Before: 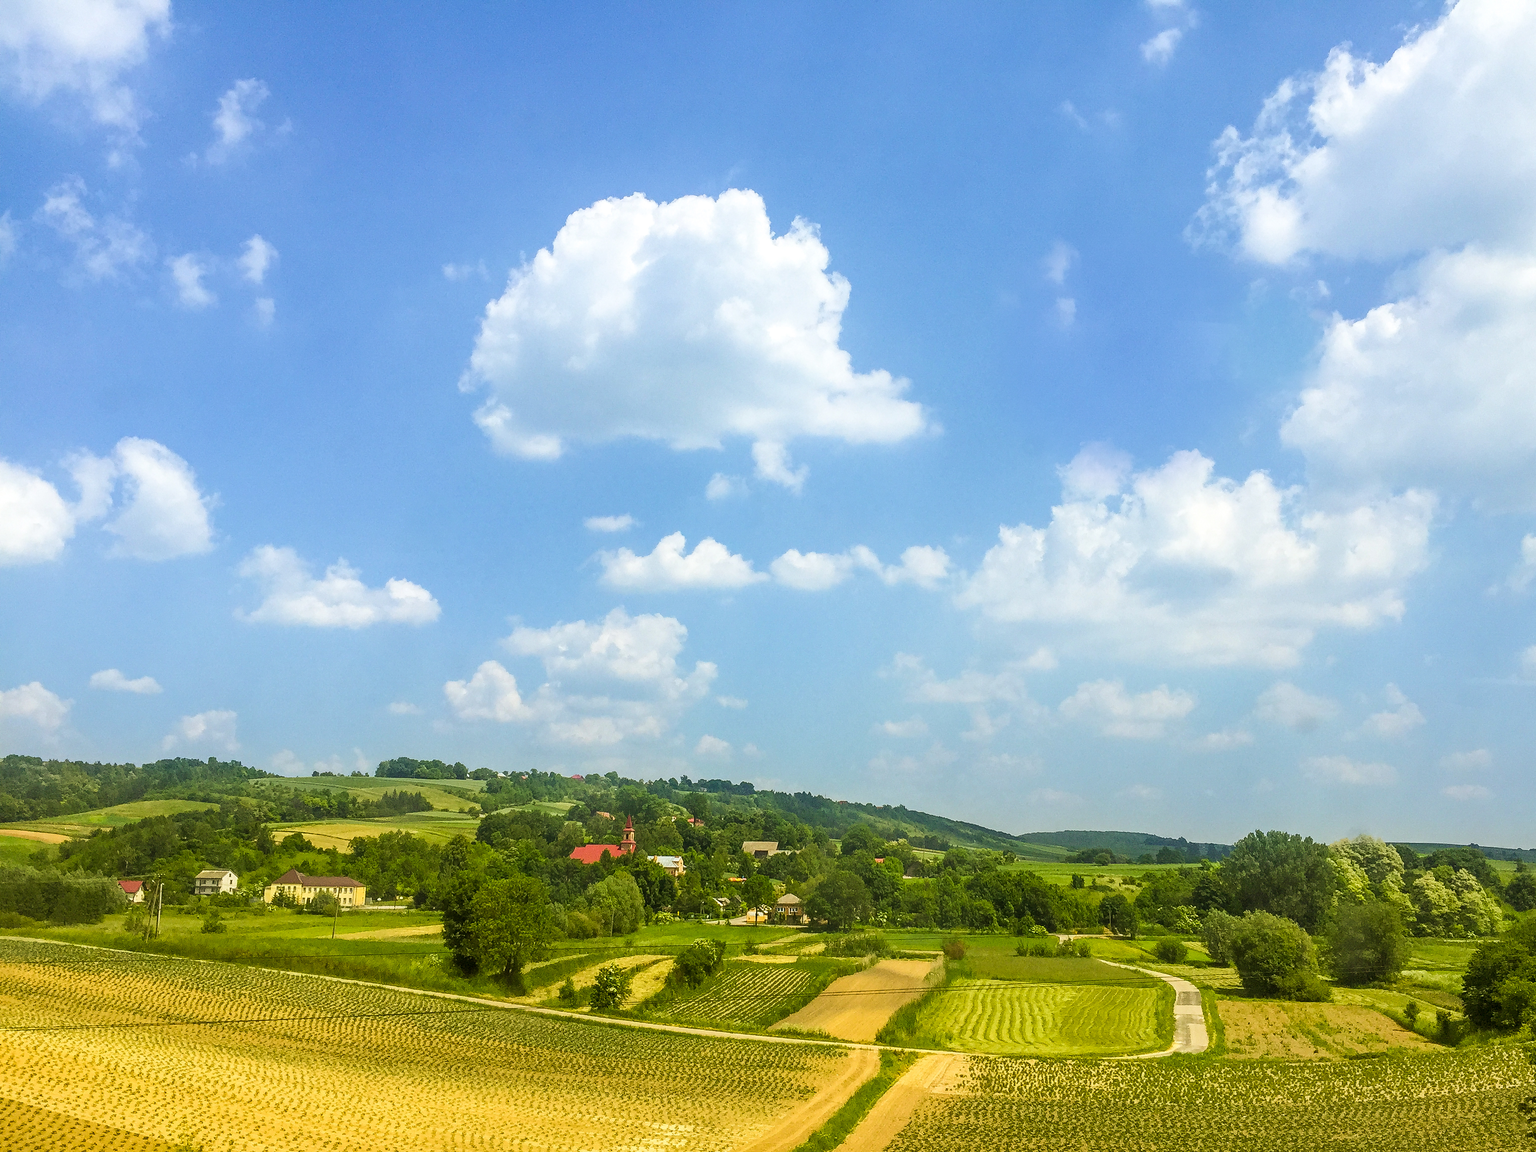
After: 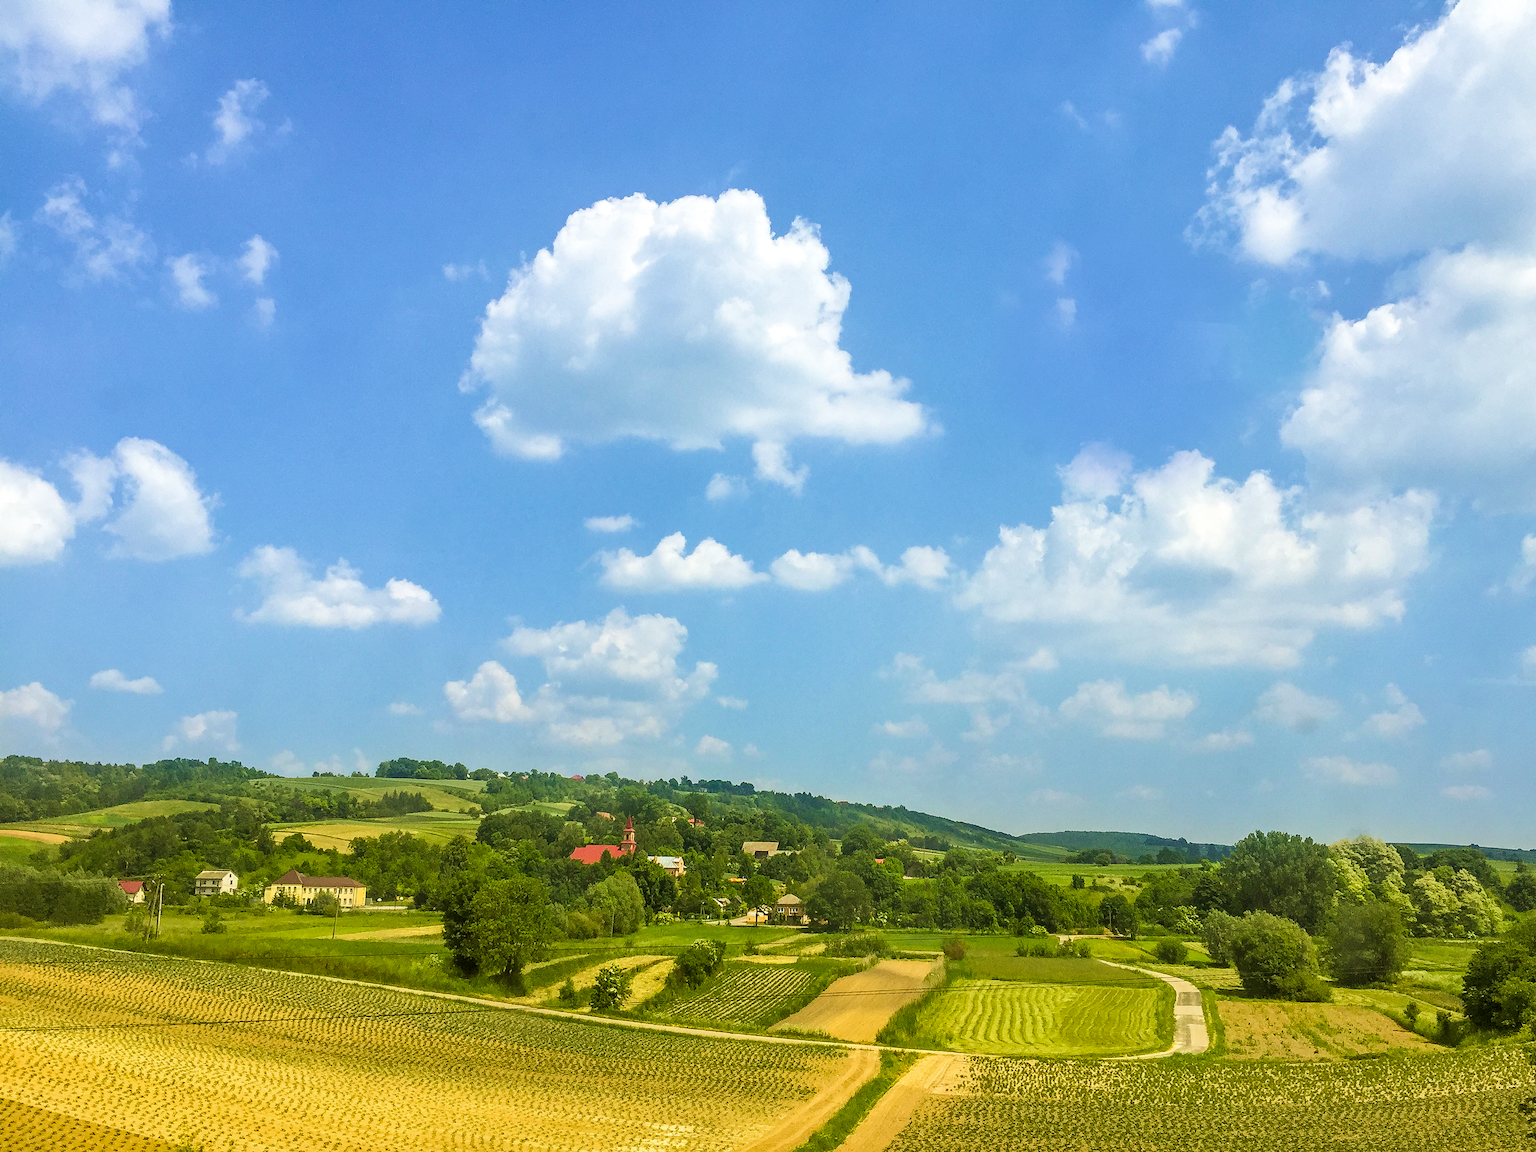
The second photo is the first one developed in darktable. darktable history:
velvia: on, module defaults
shadows and highlights: shadows 32, highlights -32, soften with gaussian
